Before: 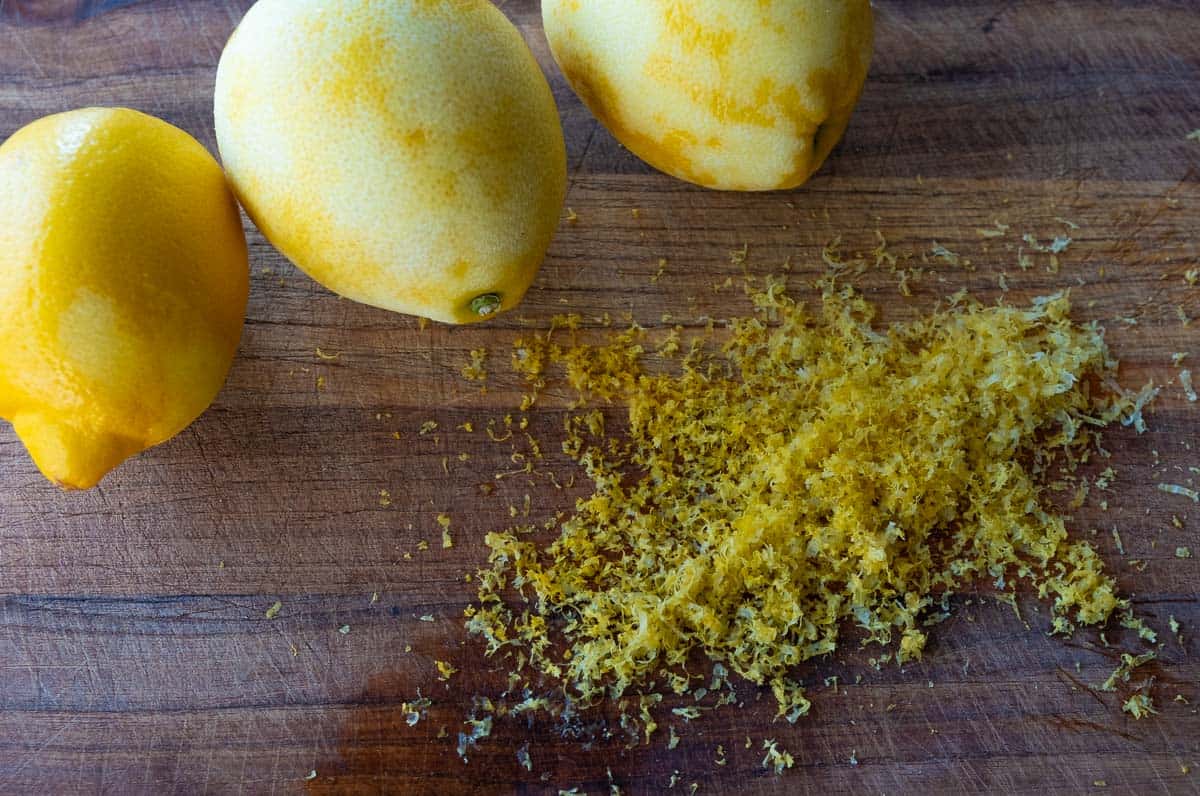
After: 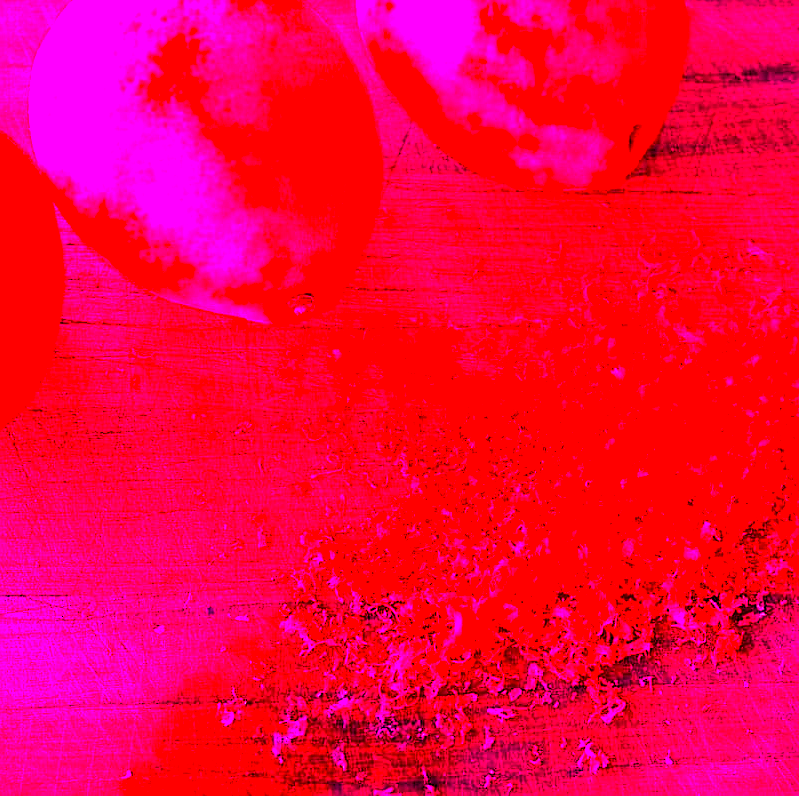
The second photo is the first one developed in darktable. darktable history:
local contrast: highlights 100%, shadows 100%, detail 120%, midtone range 0.2
sharpen: radius 1.864, amount 0.398, threshold 1.271
crop: left 15.419%, right 17.914%
color correction: saturation 1.34
white balance: red 4.26, blue 1.802
